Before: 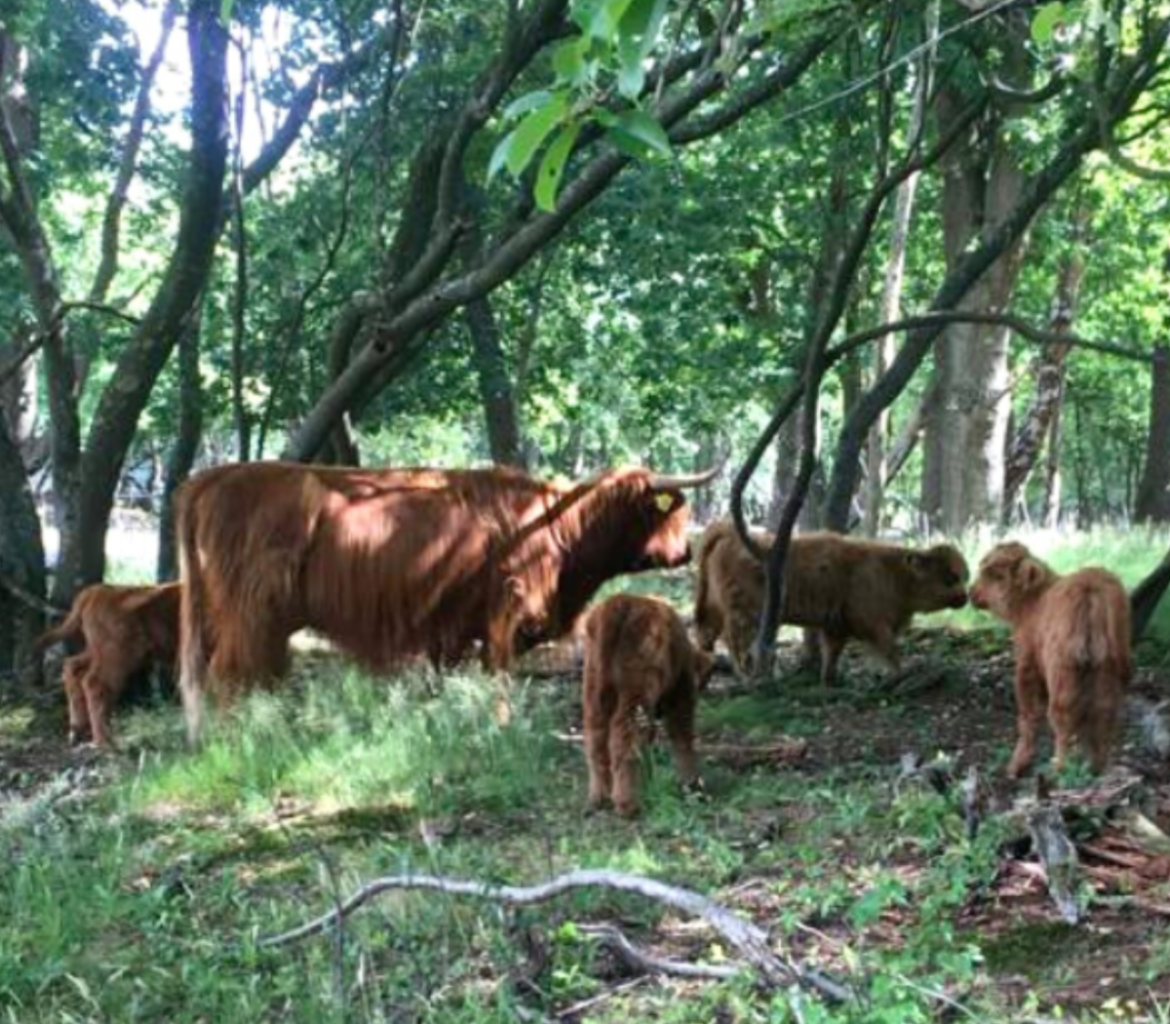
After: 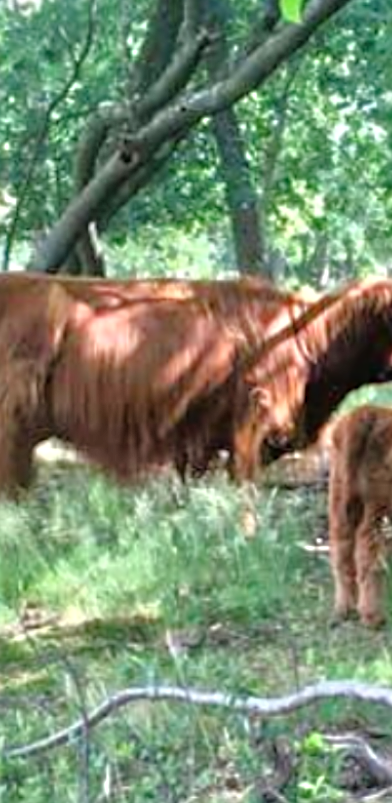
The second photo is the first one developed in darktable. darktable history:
tone equalizer: -7 EV 0.15 EV, -6 EV 0.6 EV, -5 EV 1.15 EV, -4 EV 1.33 EV, -3 EV 1.15 EV, -2 EV 0.6 EV, -1 EV 0.15 EV, mask exposure compensation -0.5 EV
crop and rotate: left 21.77%, top 18.528%, right 44.676%, bottom 2.997%
levels: levels [0, 0.498, 1]
sharpen: on, module defaults
